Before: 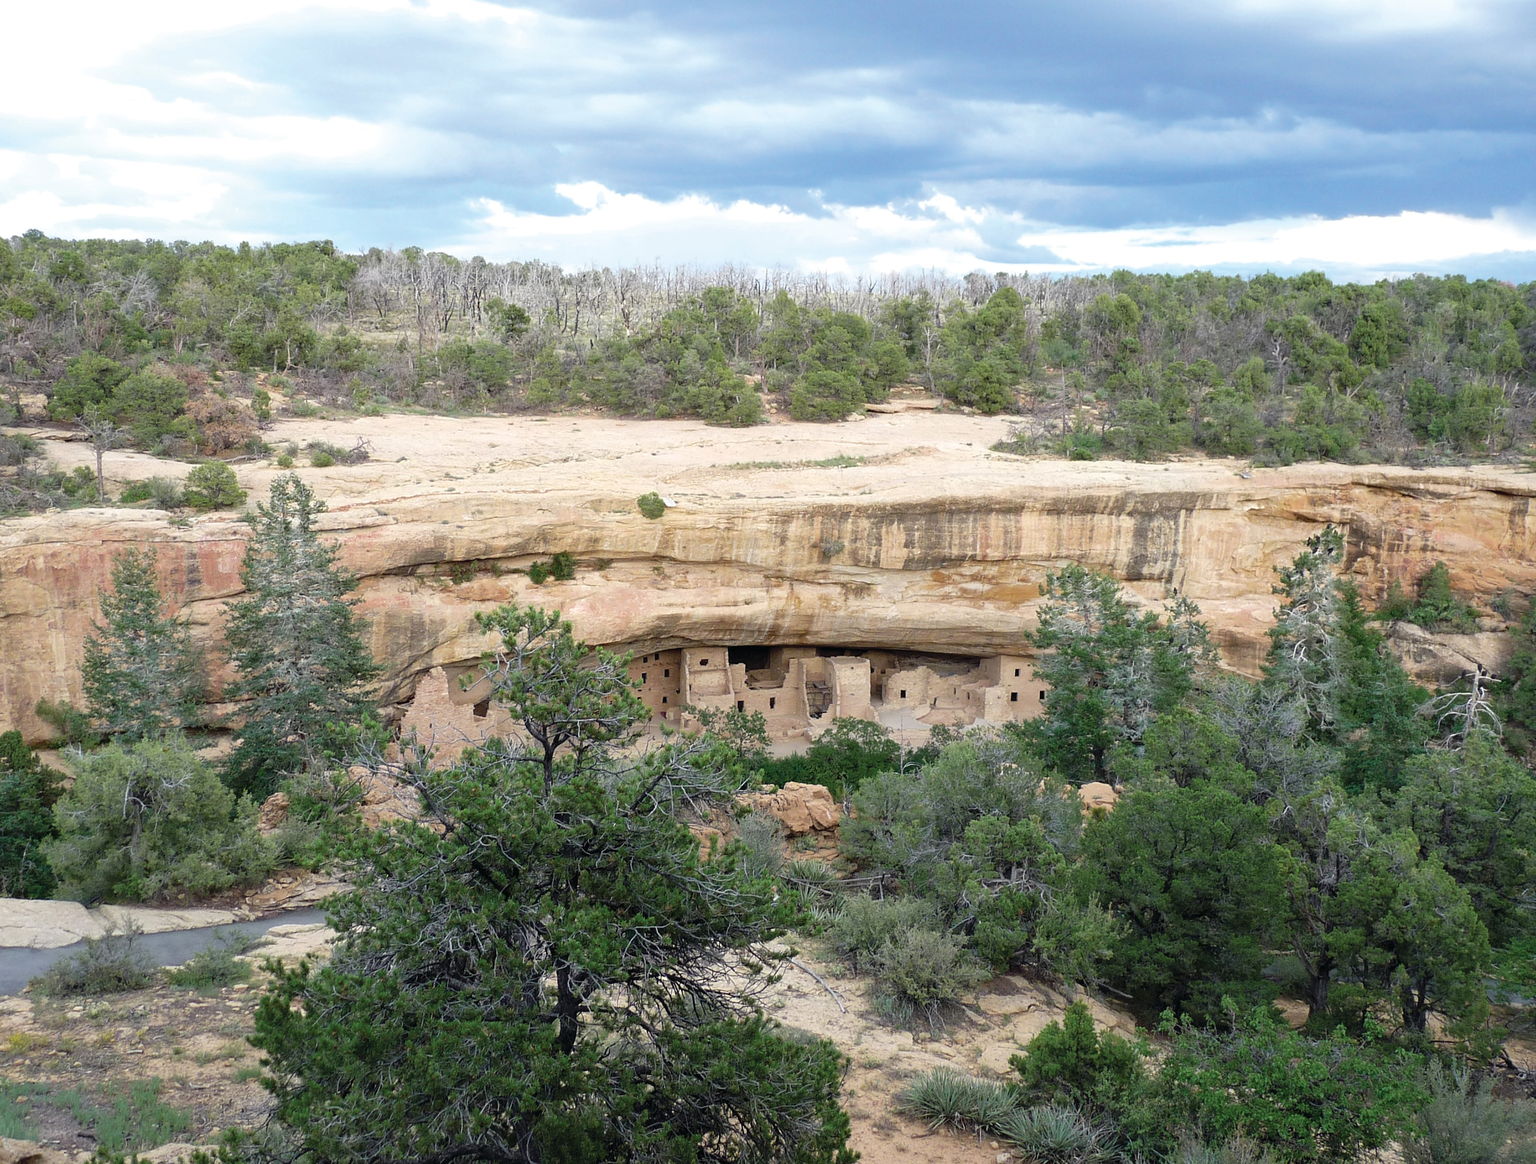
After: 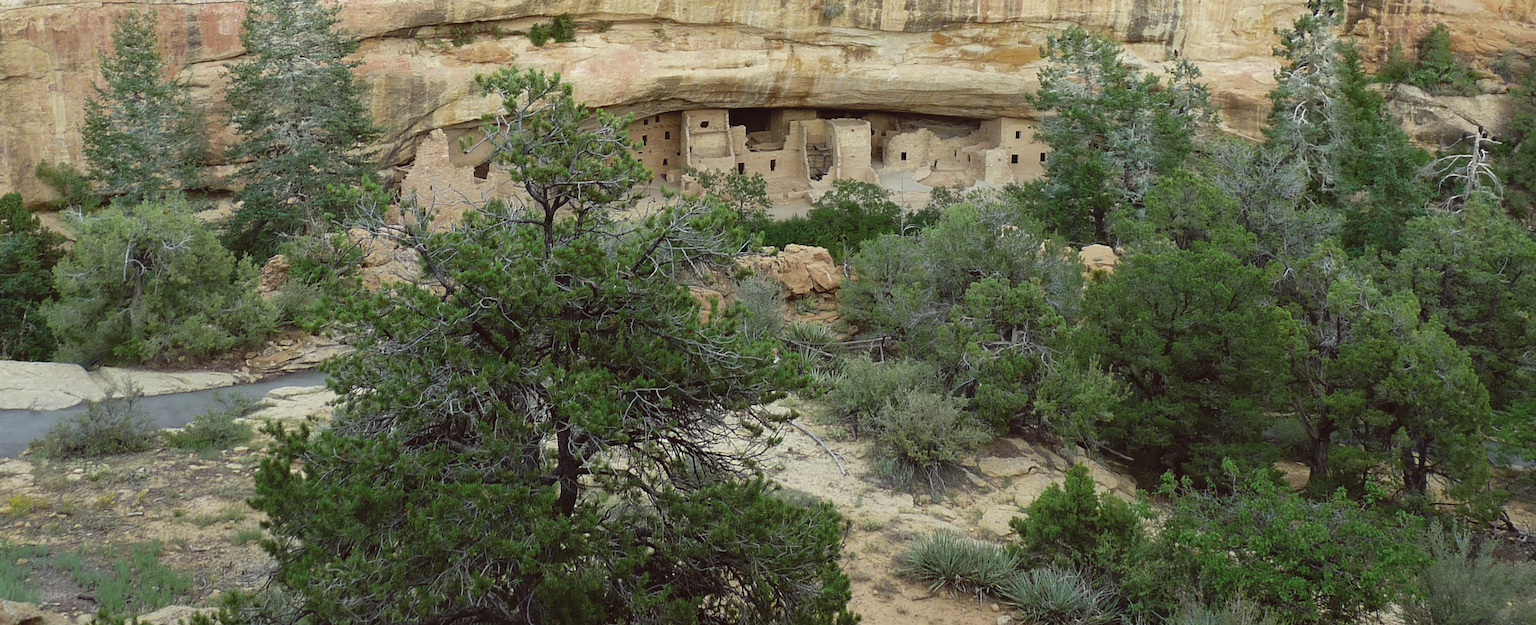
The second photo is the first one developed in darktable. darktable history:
white balance: red 0.925, blue 1.046
color balance: lift [1.005, 1.002, 0.998, 0.998], gamma [1, 1.021, 1.02, 0.979], gain [0.923, 1.066, 1.056, 0.934]
crop and rotate: top 46.237%
